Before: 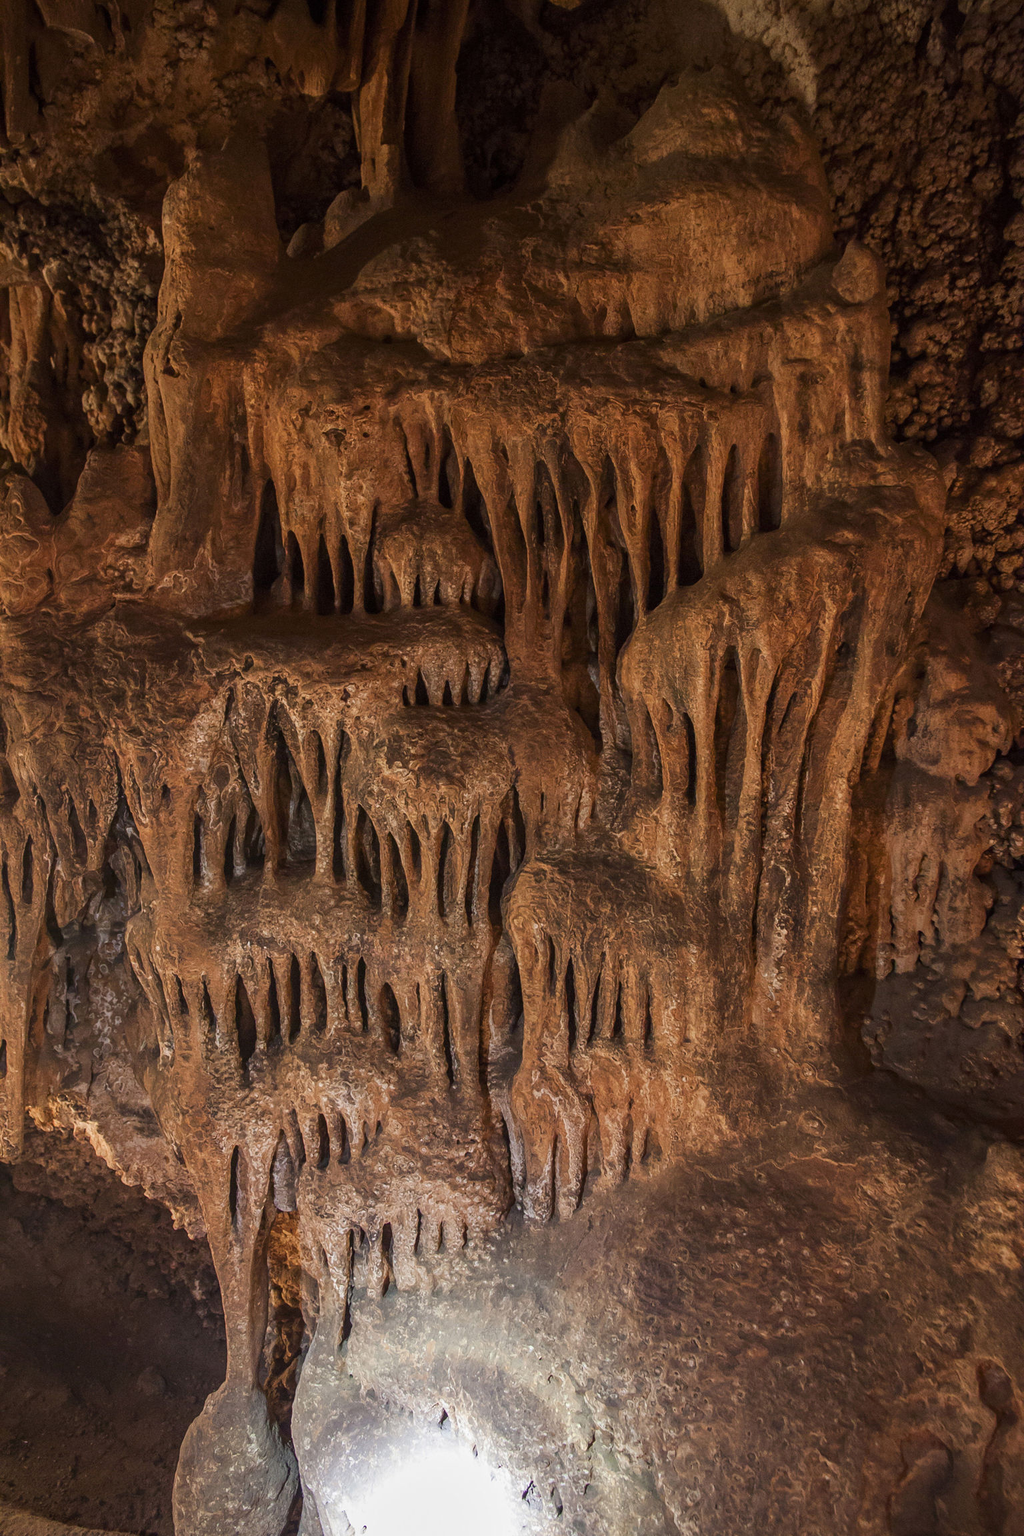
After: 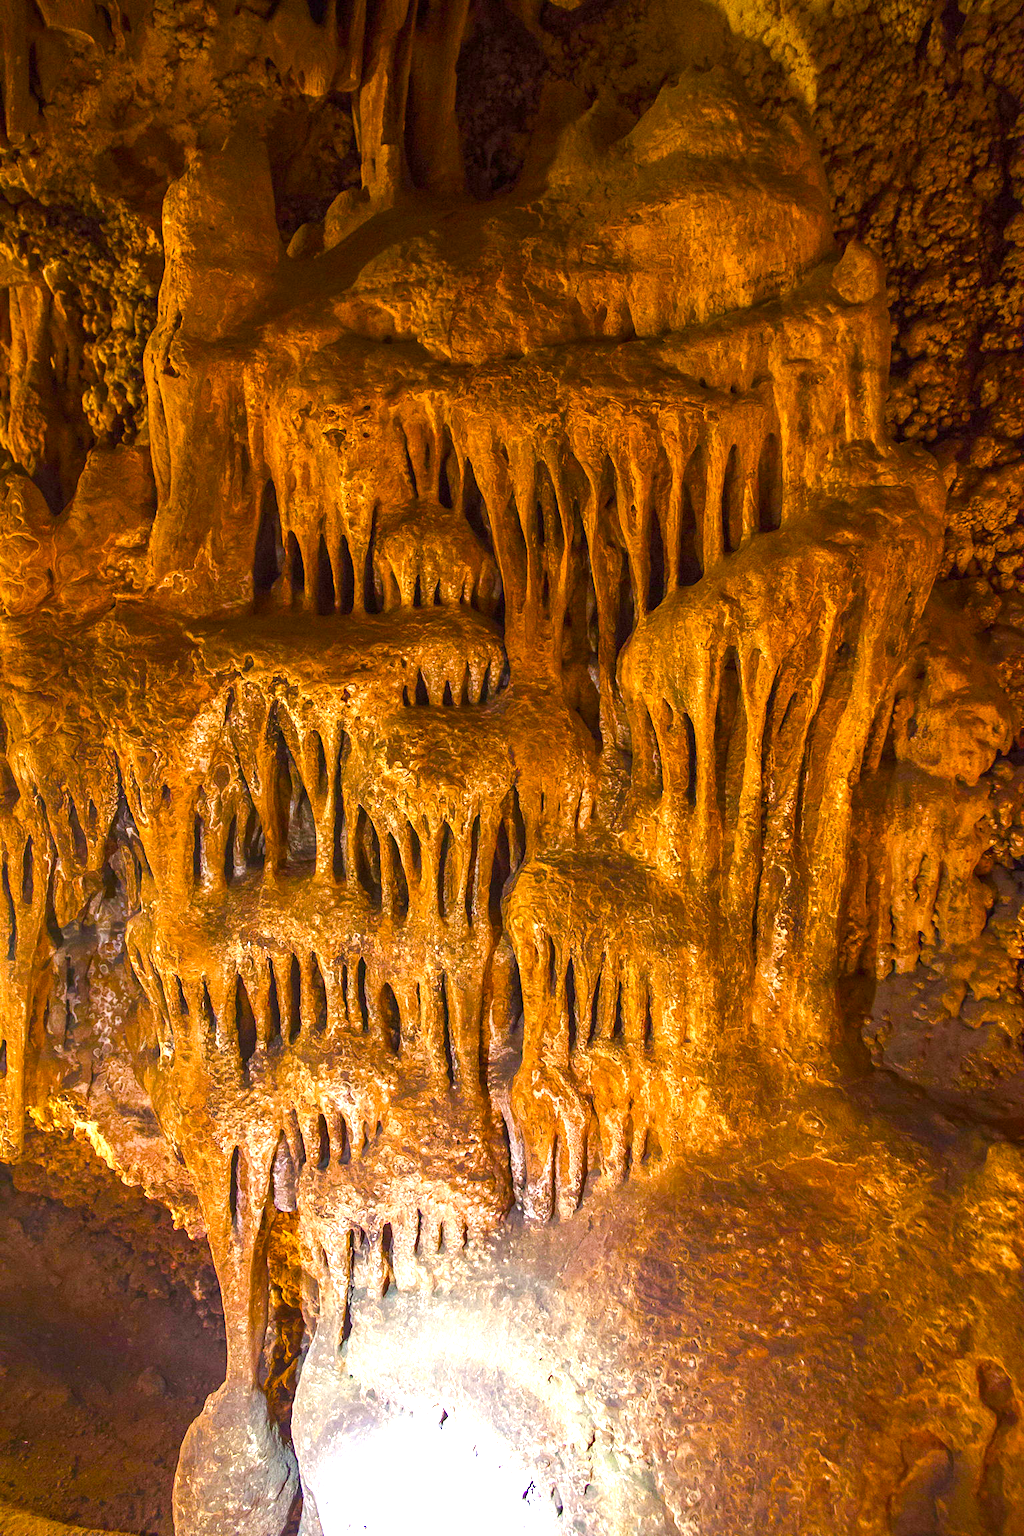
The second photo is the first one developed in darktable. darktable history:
exposure: black level correction 0, exposure 1 EV, compensate exposure bias true, compensate highlight preservation false
color balance rgb: linear chroma grading › shadows 10%, linear chroma grading › highlights 10%, linear chroma grading › global chroma 15%, linear chroma grading › mid-tones 15%, perceptual saturation grading › global saturation 40%, perceptual saturation grading › highlights -25%, perceptual saturation grading › mid-tones 35%, perceptual saturation grading › shadows 35%, perceptual brilliance grading › global brilliance 11.29%, global vibrance 11.29%
